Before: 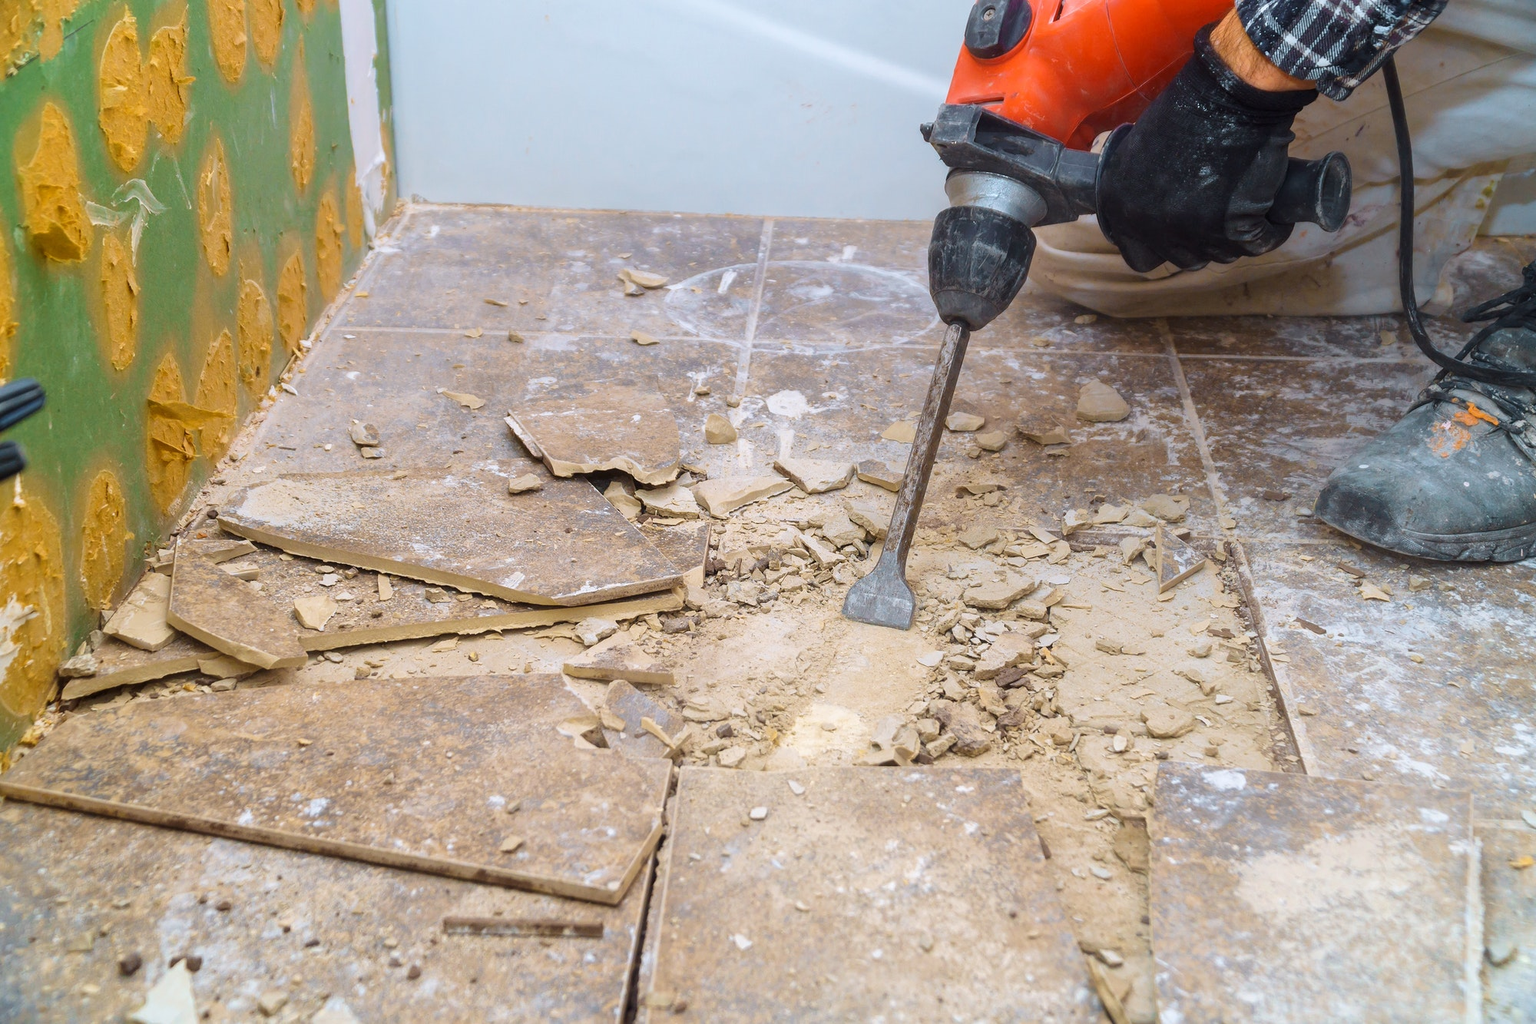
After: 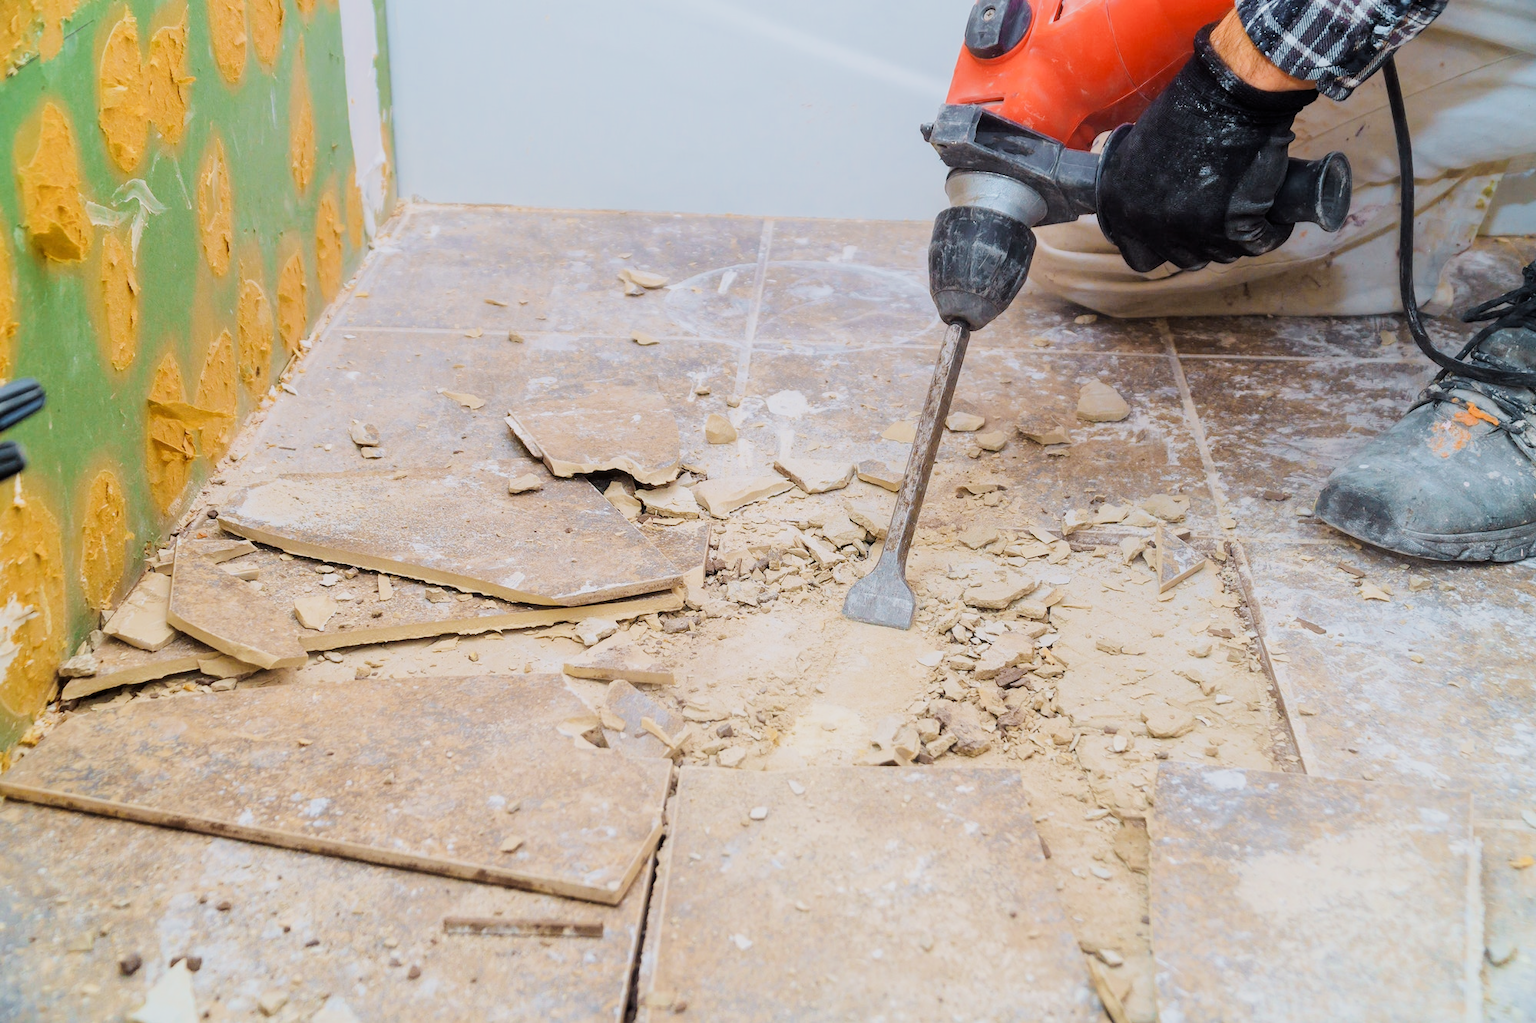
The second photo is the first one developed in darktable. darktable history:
exposure: exposure 0.74 EV, compensate highlight preservation false
filmic rgb: black relative exposure -9.22 EV, white relative exposure 6.77 EV, hardness 3.07, contrast 1.05
